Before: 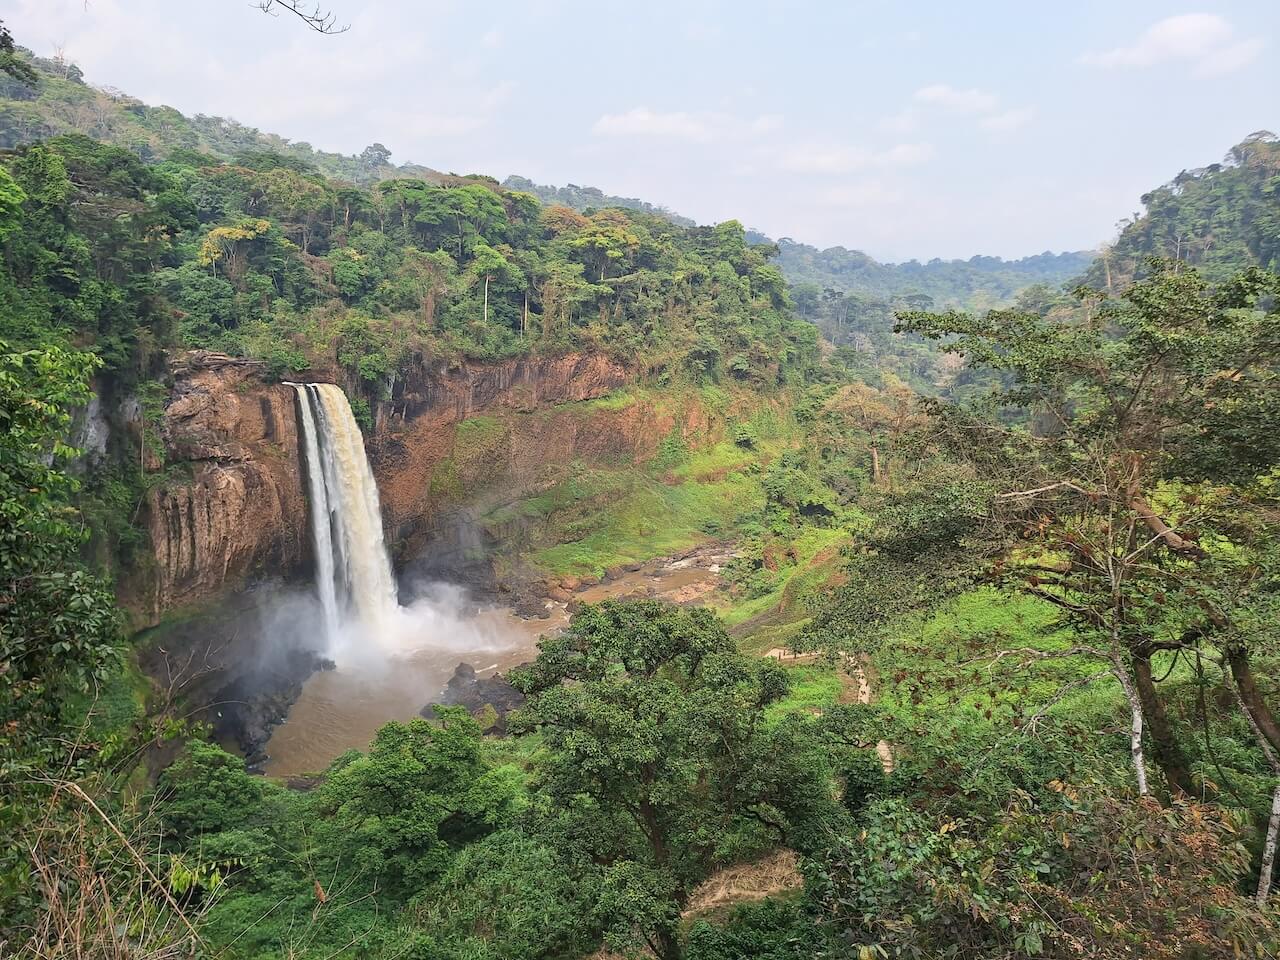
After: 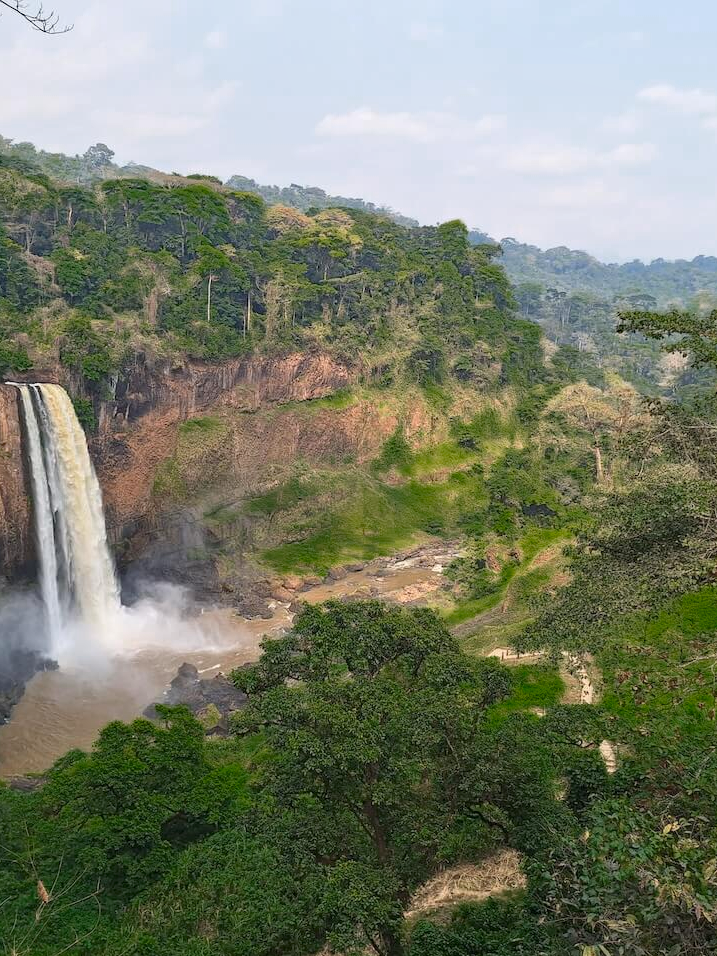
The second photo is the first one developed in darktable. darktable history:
crop: left 21.674%, right 22.086%
local contrast: detail 110%
haze removal: compatibility mode true, adaptive false
color zones: curves: ch0 [(0.25, 0.5) (0.347, 0.092) (0.75, 0.5)]; ch1 [(0.25, 0.5) (0.33, 0.51) (0.75, 0.5)]
